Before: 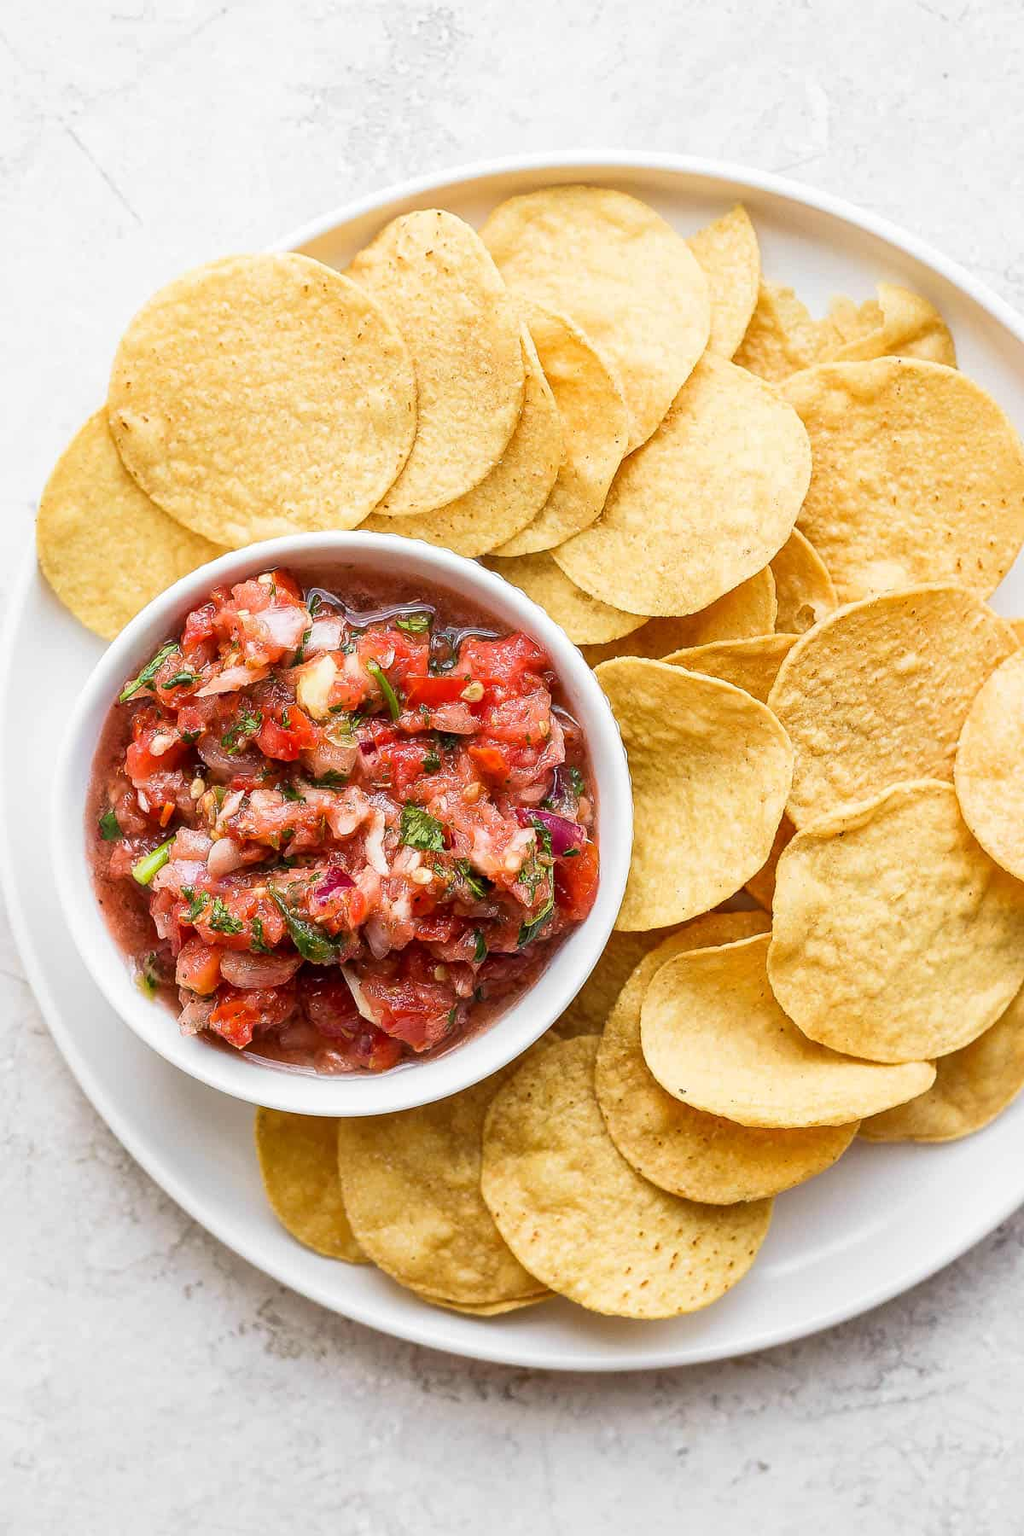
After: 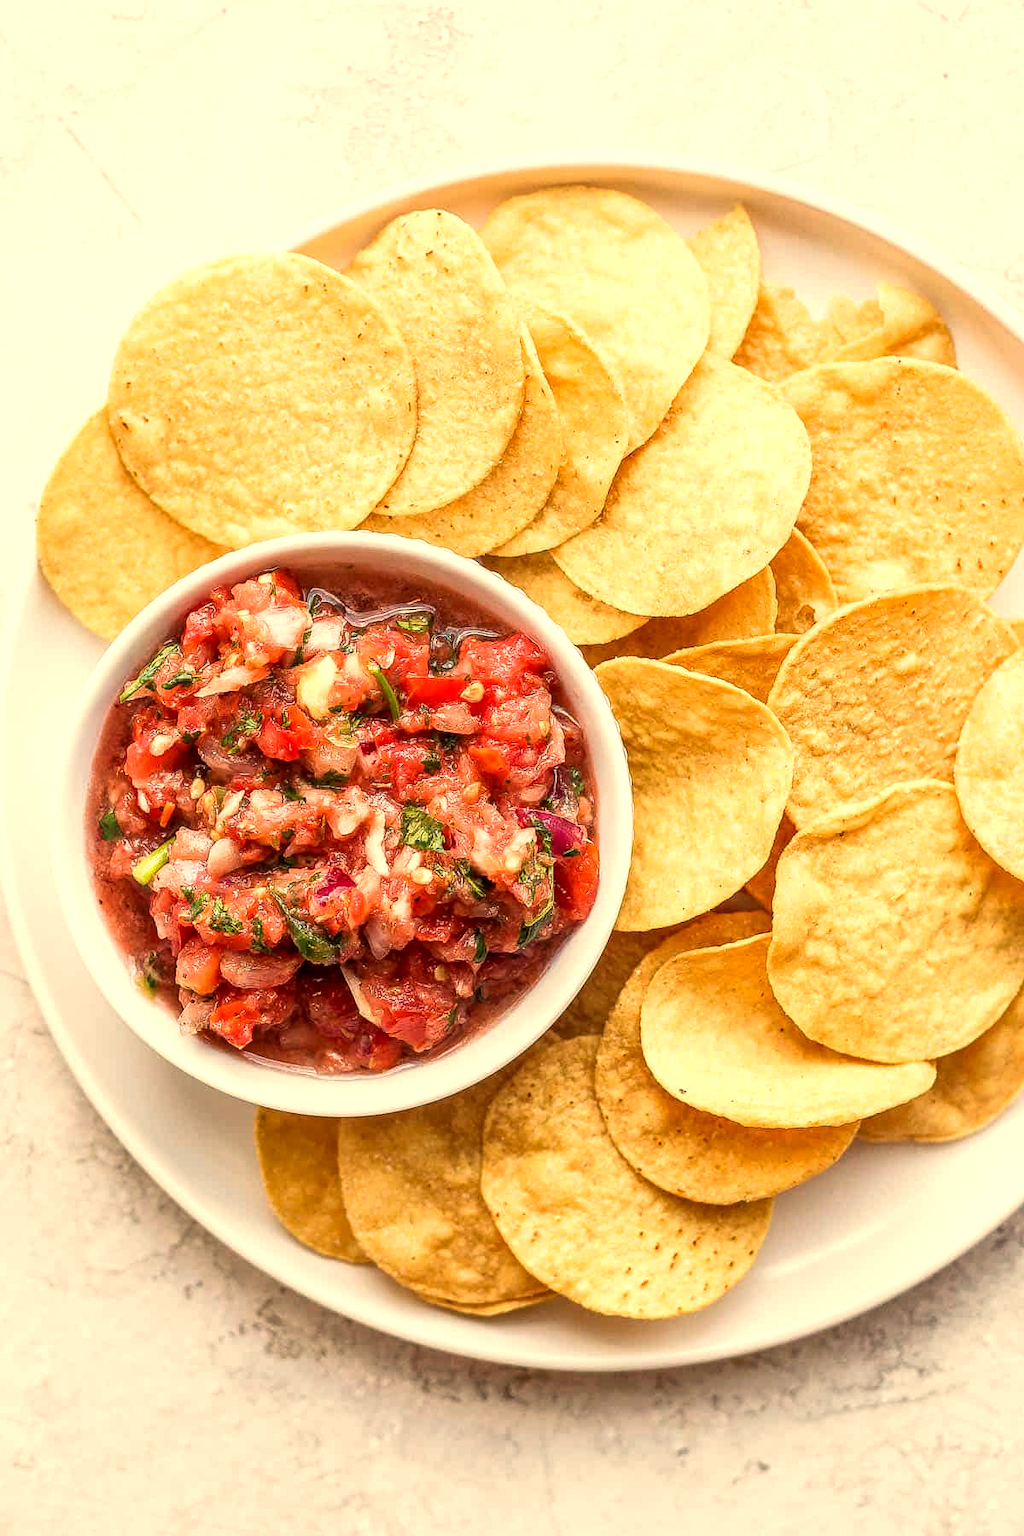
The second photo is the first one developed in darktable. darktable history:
white balance: red 1.123, blue 0.83
local contrast: on, module defaults
exposure: exposure 0.207 EV, compensate highlight preservation false
